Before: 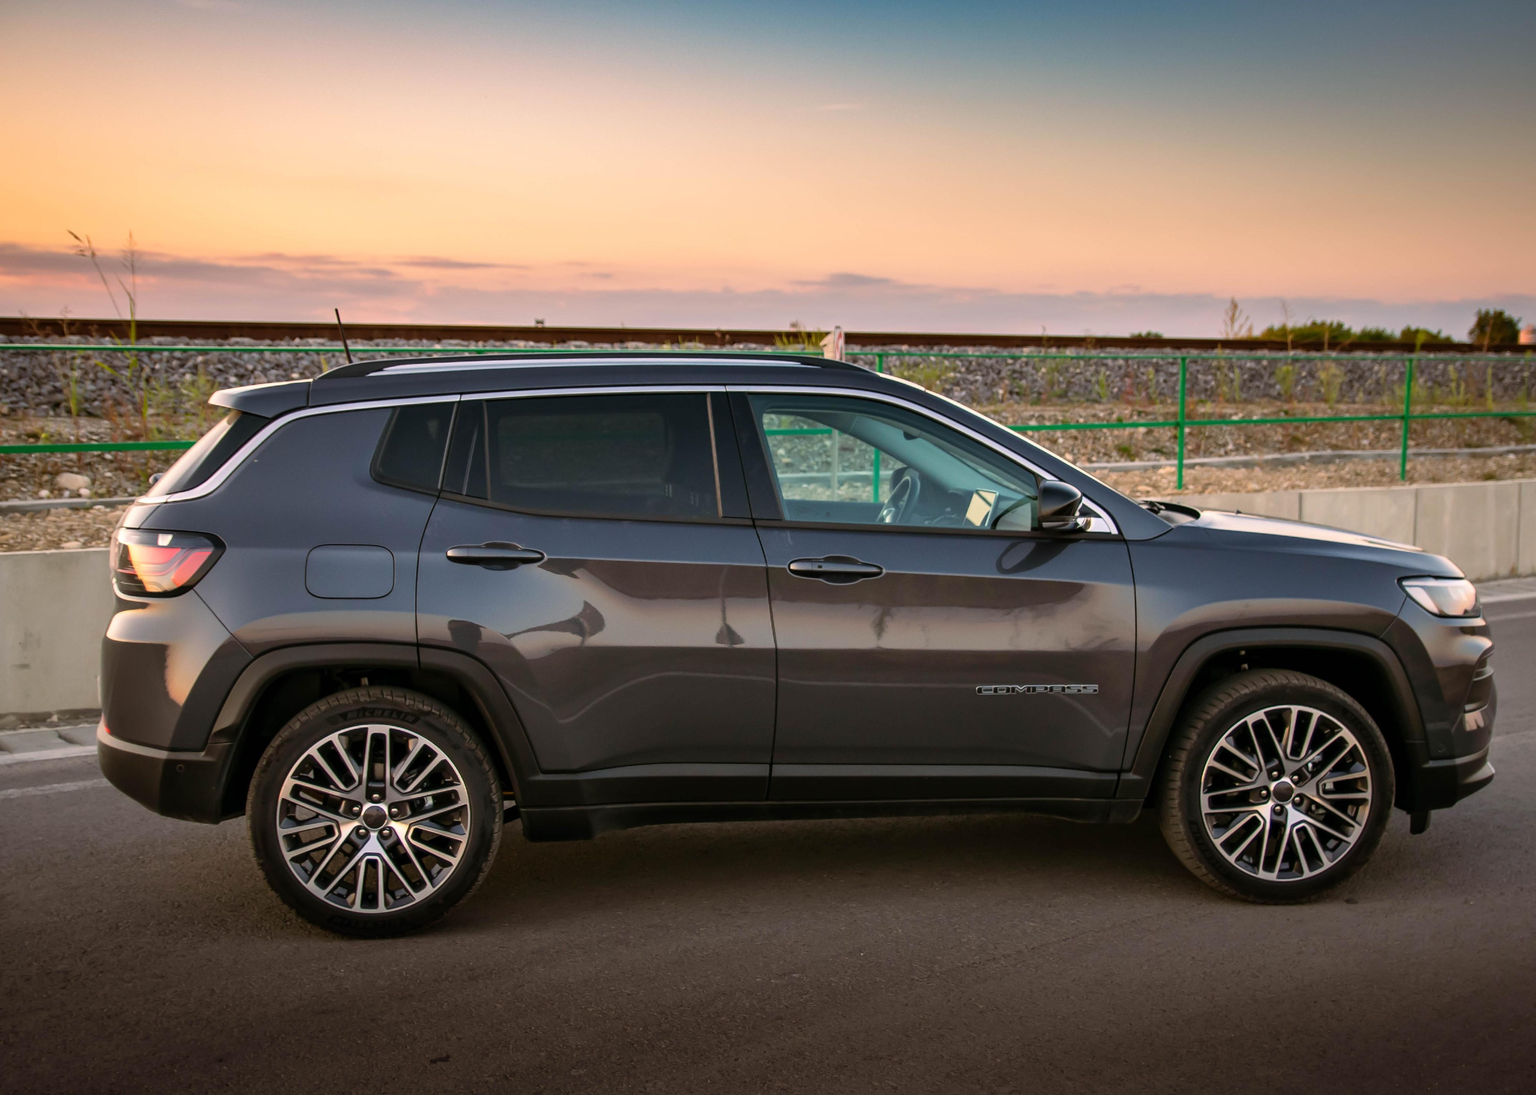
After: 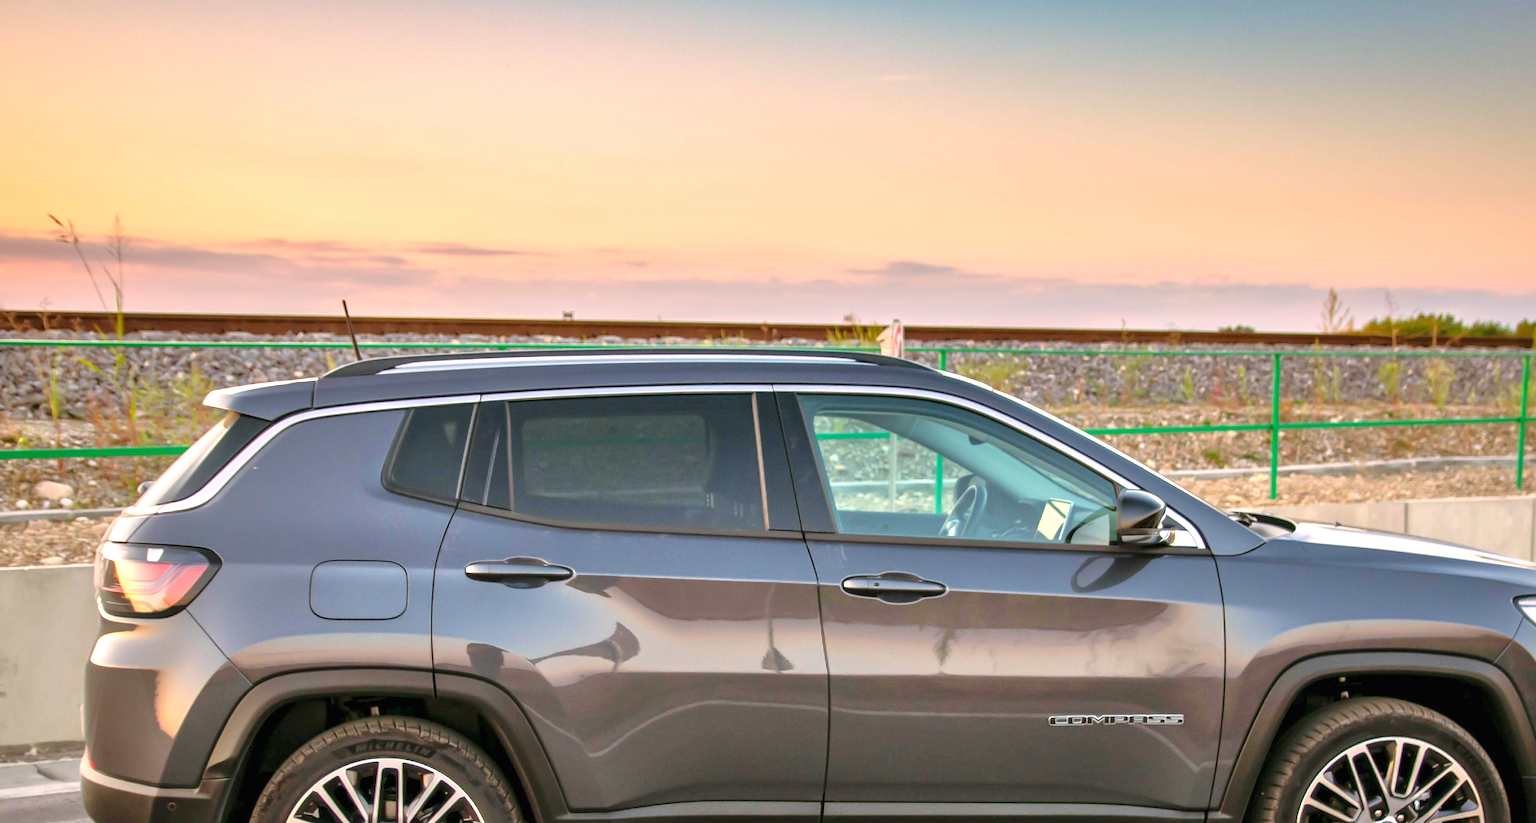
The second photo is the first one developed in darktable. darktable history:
crop: left 1.602%, top 3.36%, right 7.629%, bottom 28.414%
tone equalizer: -8 EV 1.98 EV, -7 EV 1.99 EV, -6 EV 1.96 EV, -5 EV 2 EV, -4 EV 1.98 EV, -3 EV 1.5 EV, -2 EV 0.984 EV, -1 EV 0.476 EV, mask exposure compensation -0.49 EV
